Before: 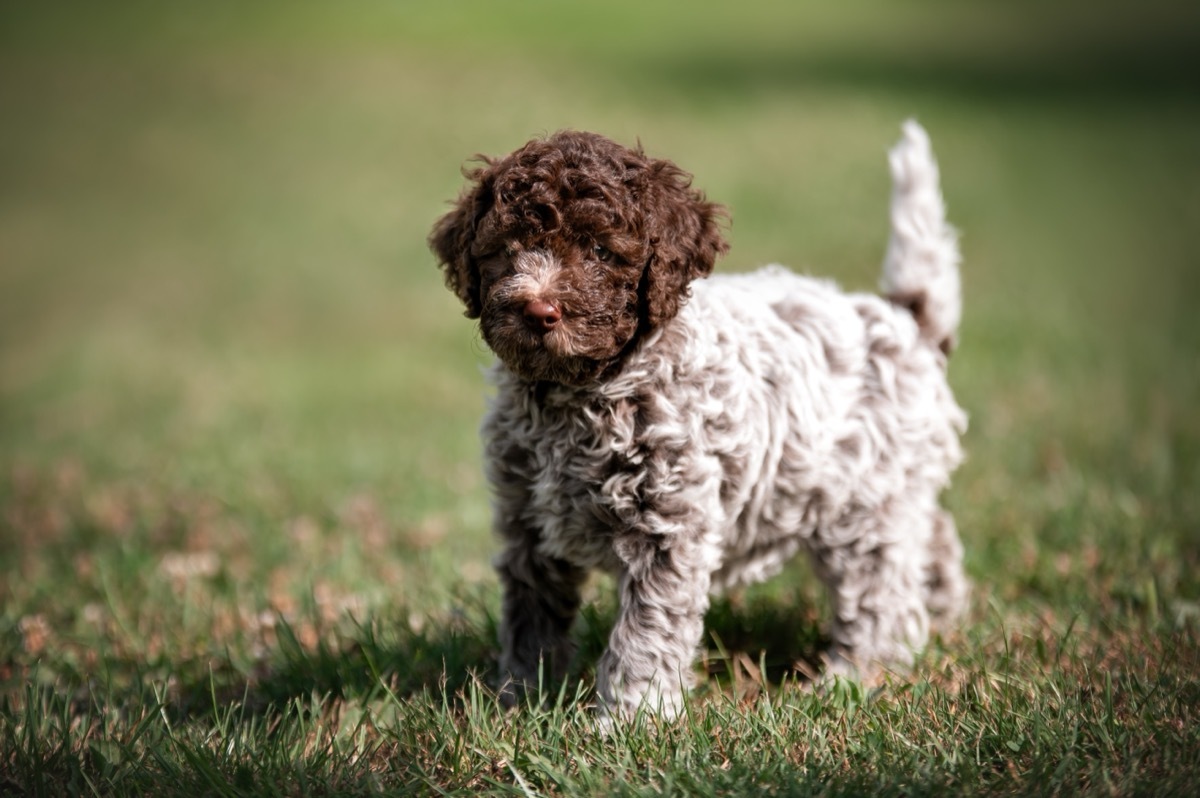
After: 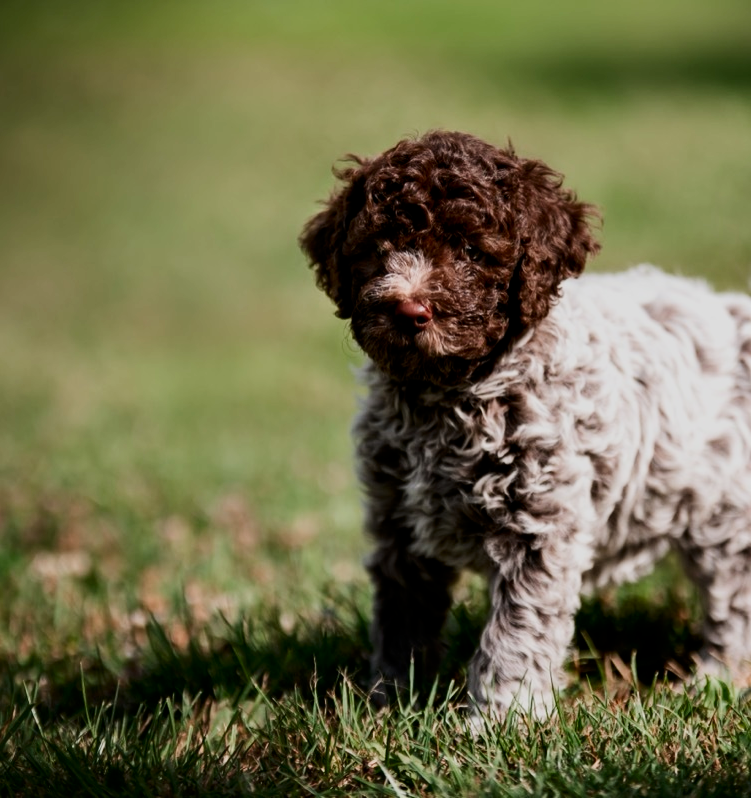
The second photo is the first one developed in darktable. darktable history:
filmic rgb: black relative exposure -7.65 EV, white relative exposure 4.56 EV, hardness 3.61, color science v4 (2020)
crop: left 10.761%, right 26.578%
contrast brightness saturation: contrast 0.209, brightness -0.101, saturation 0.208
